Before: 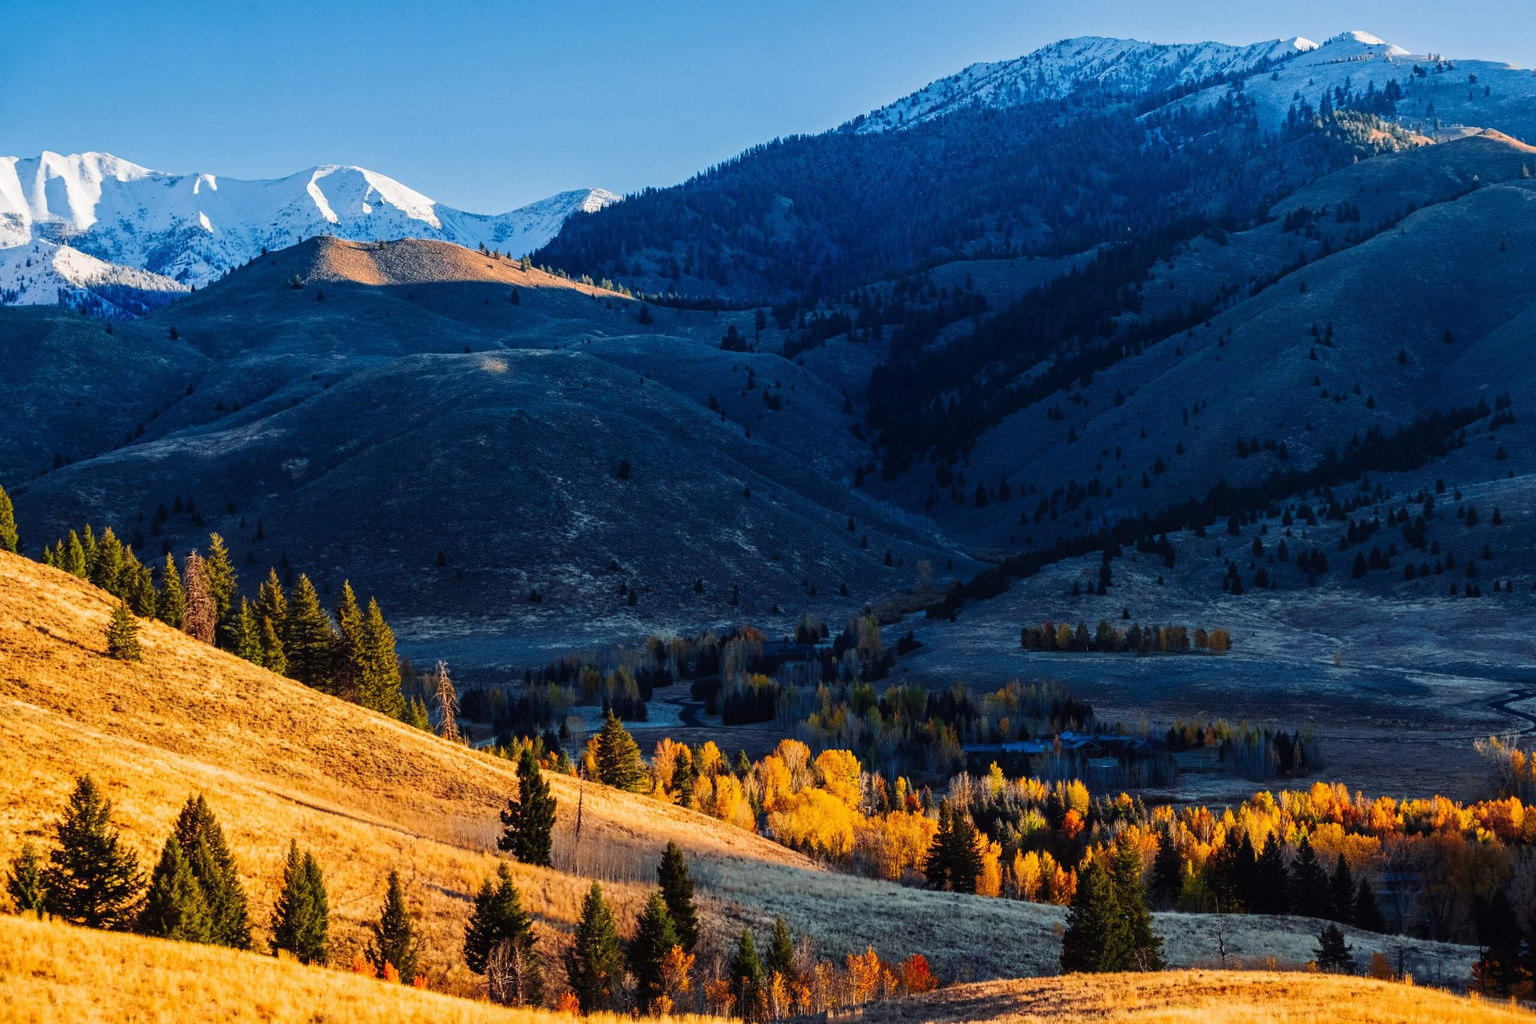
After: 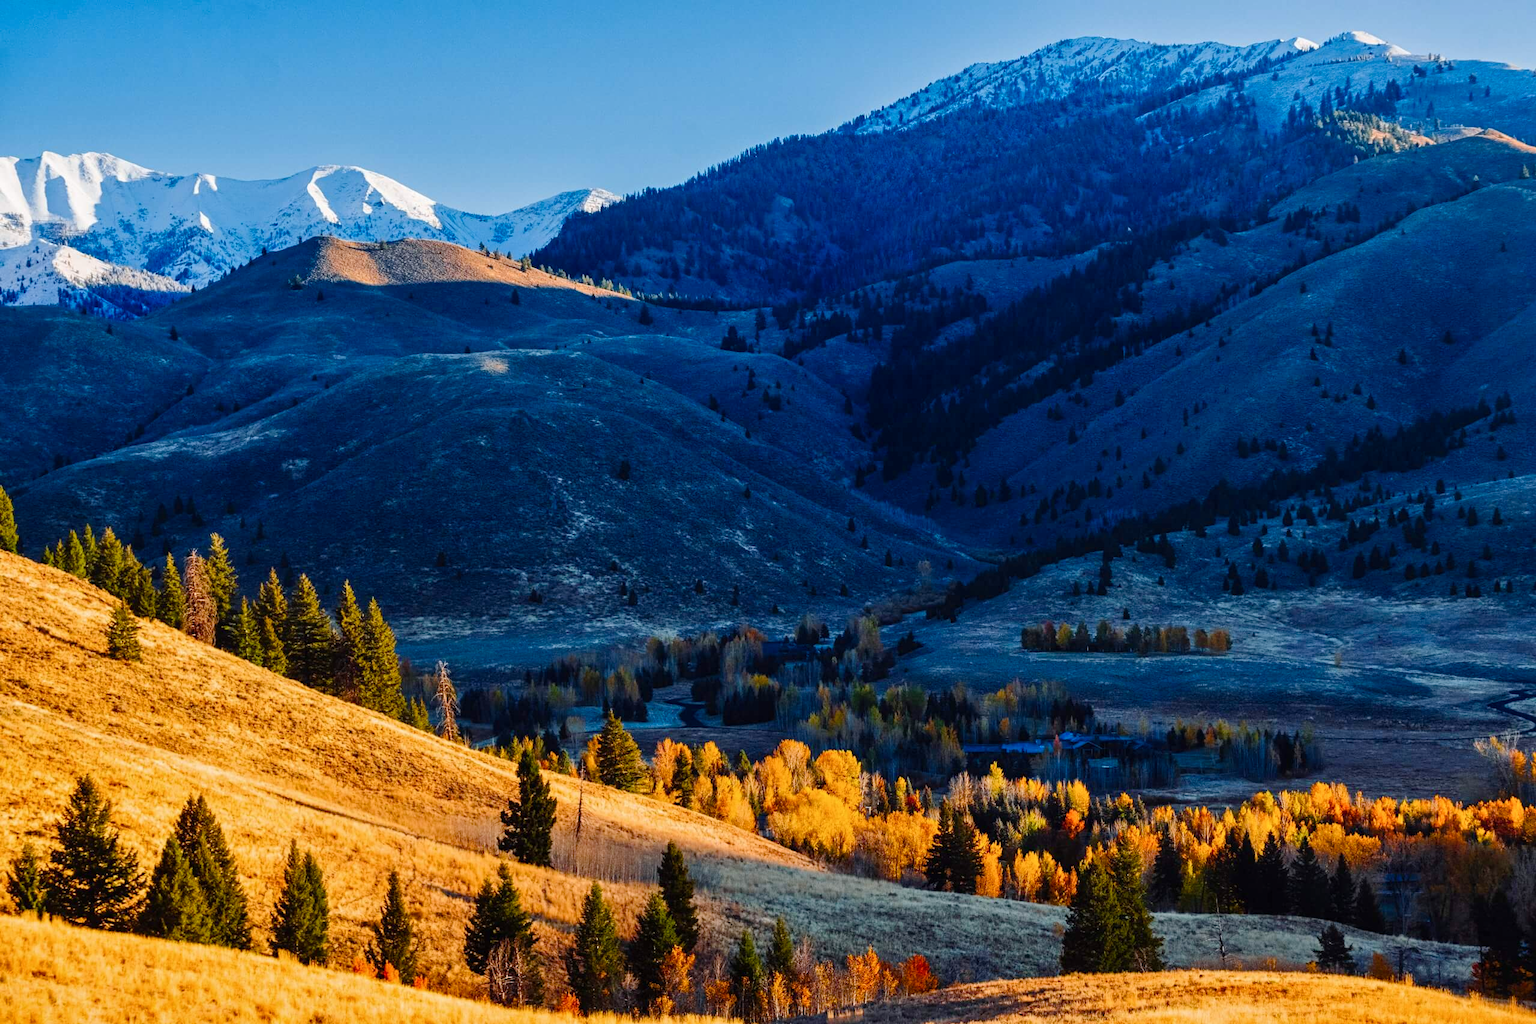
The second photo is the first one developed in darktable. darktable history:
color balance rgb: perceptual saturation grading › global saturation 20%, perceptual saturation grading › highlights -25%, perceptual saturation grading › shadows 25%
shadows and highlights: shadows 37.27, highlights -28.18, soften with gaussian
